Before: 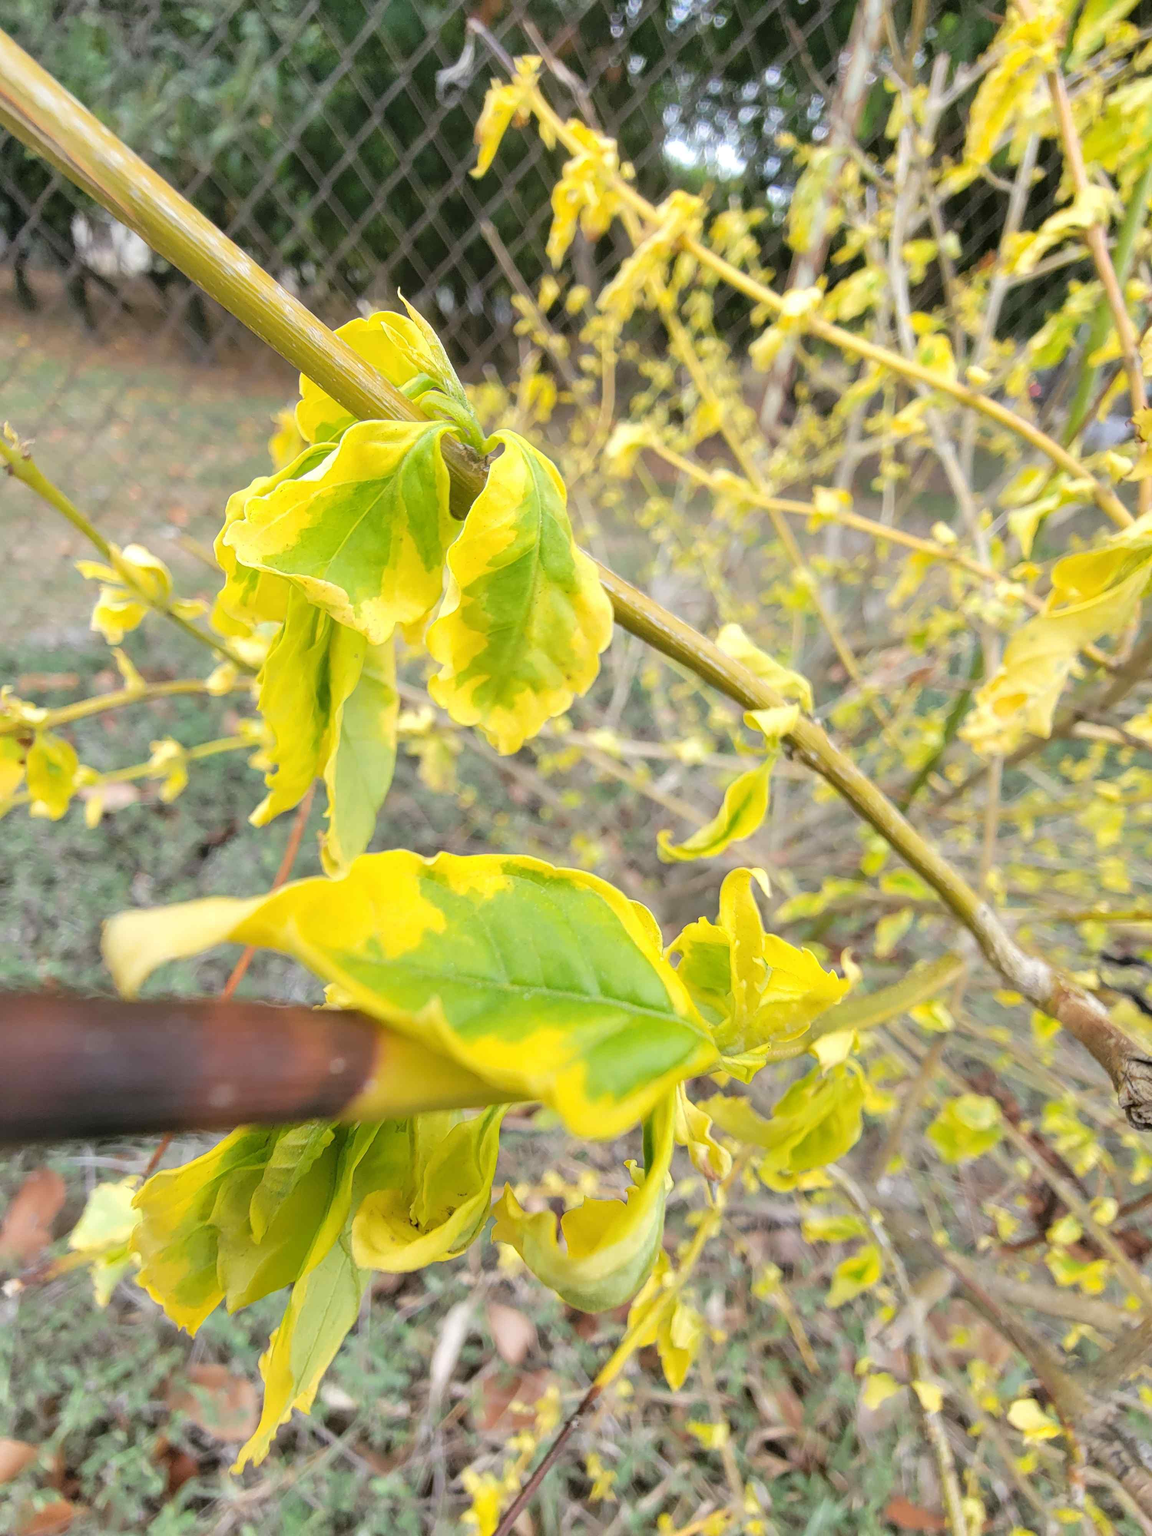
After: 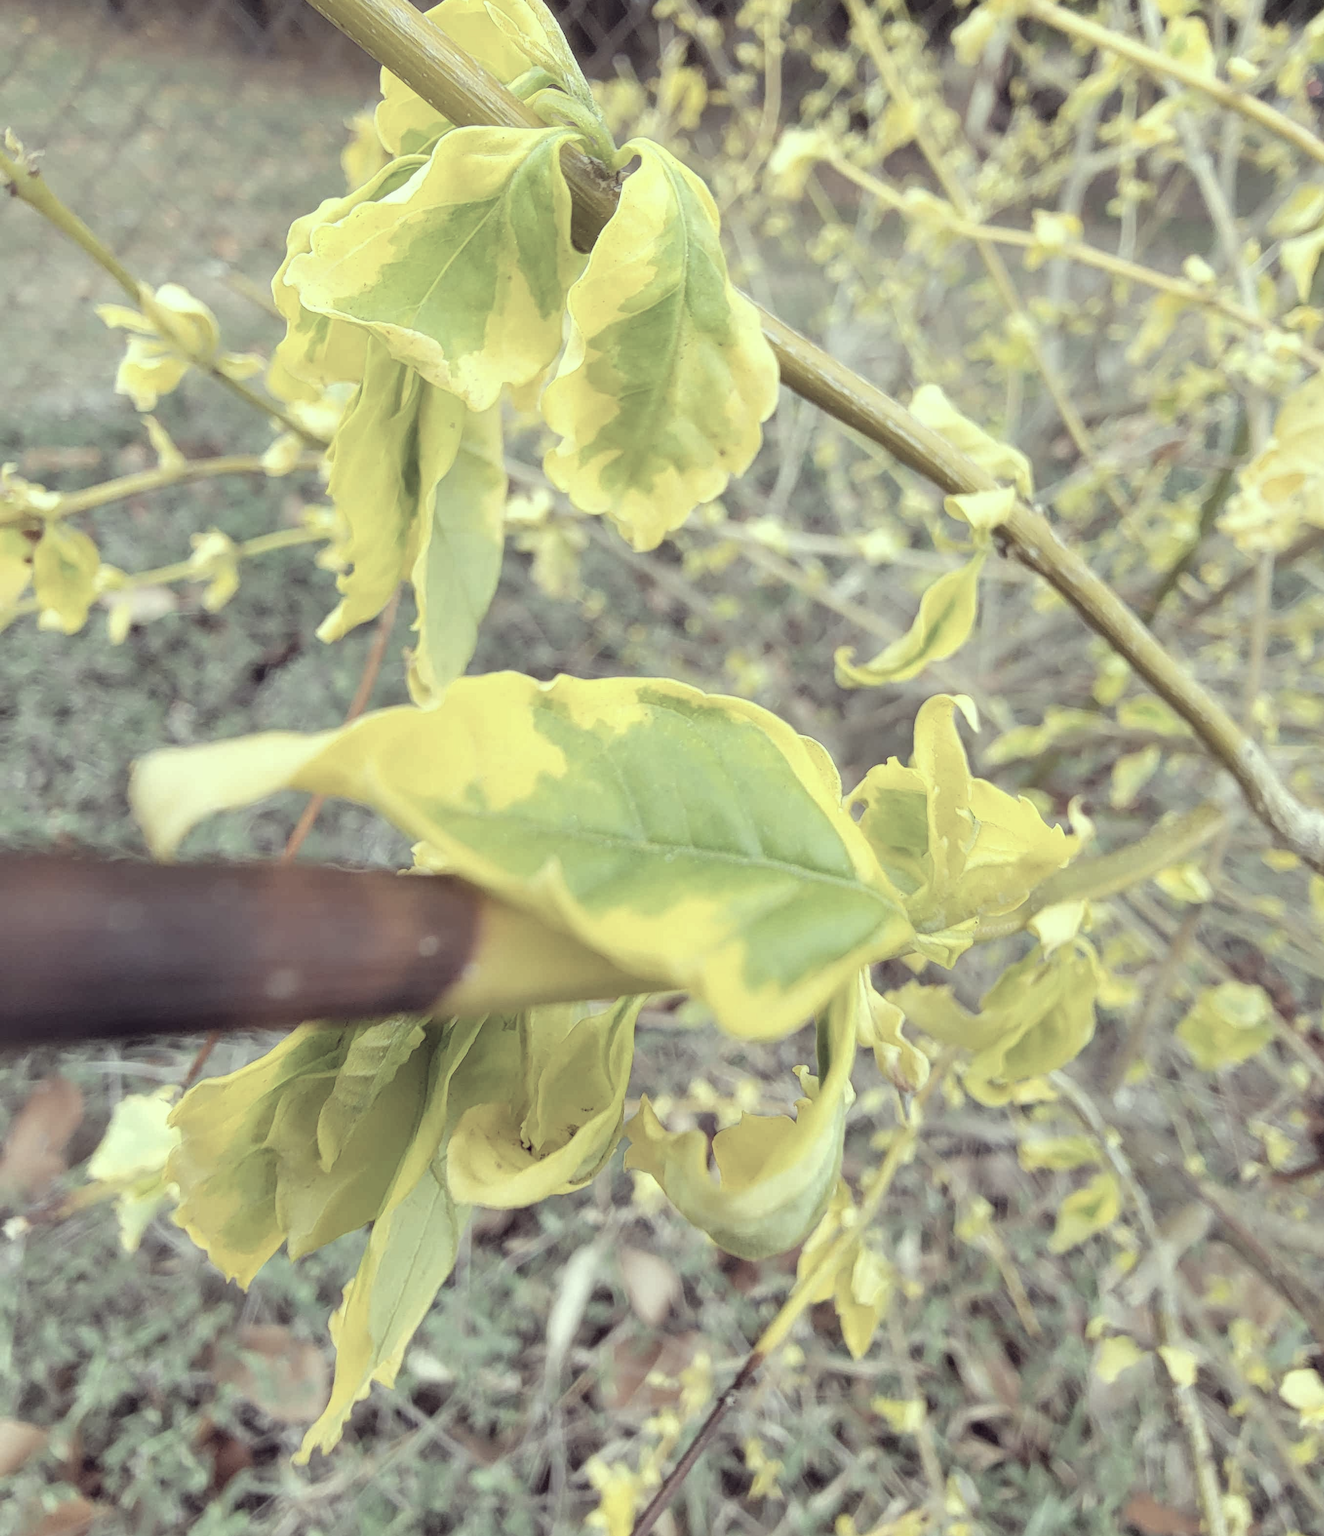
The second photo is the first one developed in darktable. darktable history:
color correction: highlights a* -20.17, highlights b* 20.27, shadows a* 20.03, shadows b* -20.46, saturation 0.43
crop: top 20.916%, right 9.437%, bottom 0.316%
